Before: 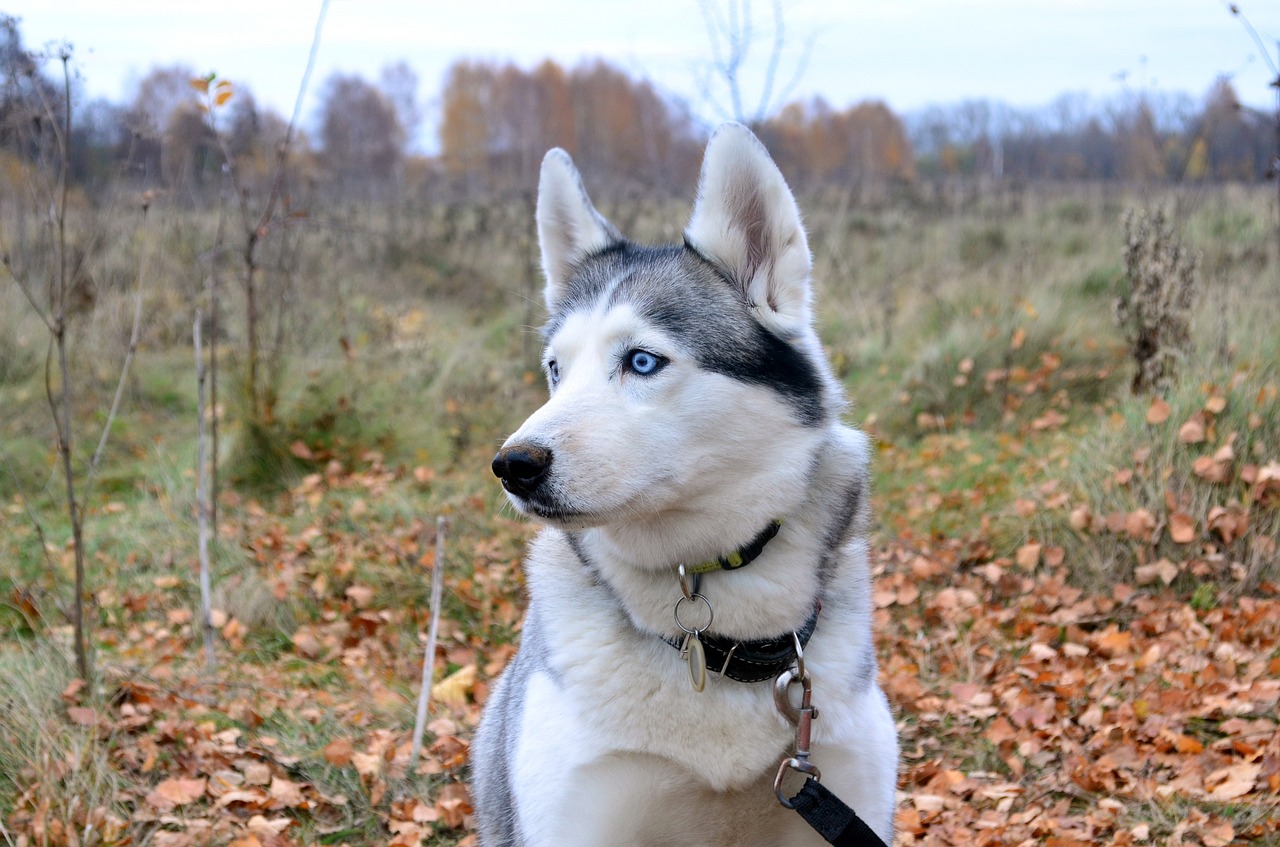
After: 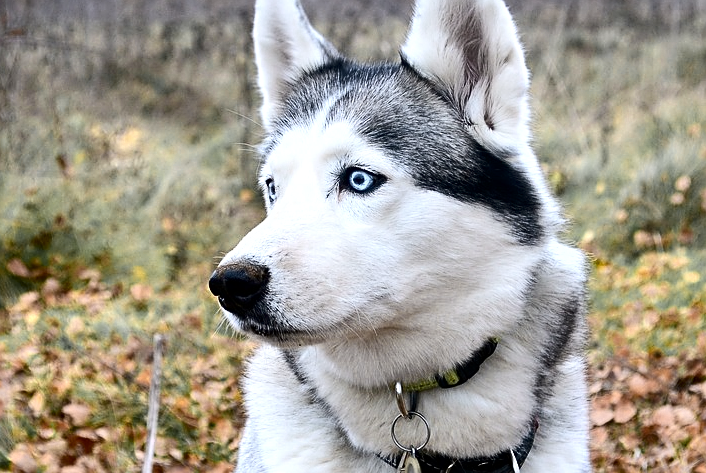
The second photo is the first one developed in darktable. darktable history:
crop and rotate: left 22.132%, top 21.612%, right 22.669%, bottom 22.518%
color zones: curves: ch0 [(0.004, 0.306) (0.107, 0.448) (0.252, 0.656) (0.41, 0.398) (0.595, 0.515) (0.768, 0.628)]; ch1 [(0.07, 0.323) (0.151, 0.452) (0.252, 0.608) (0.346, 0.221) (0.463, 0.189) (0.61, 0.368) (0.735, 0.395) (0.921, 0.412)]; ch2 [(0, 0.476) (0.132, 0.512) (0.243, 0.512) (0.397, 0.48) (0.522, 0.376) (0.634, 0.536) (0.761, 0.46)]
sharpen: on, module defaults
contrast brightness saturation: contrast 0.272
